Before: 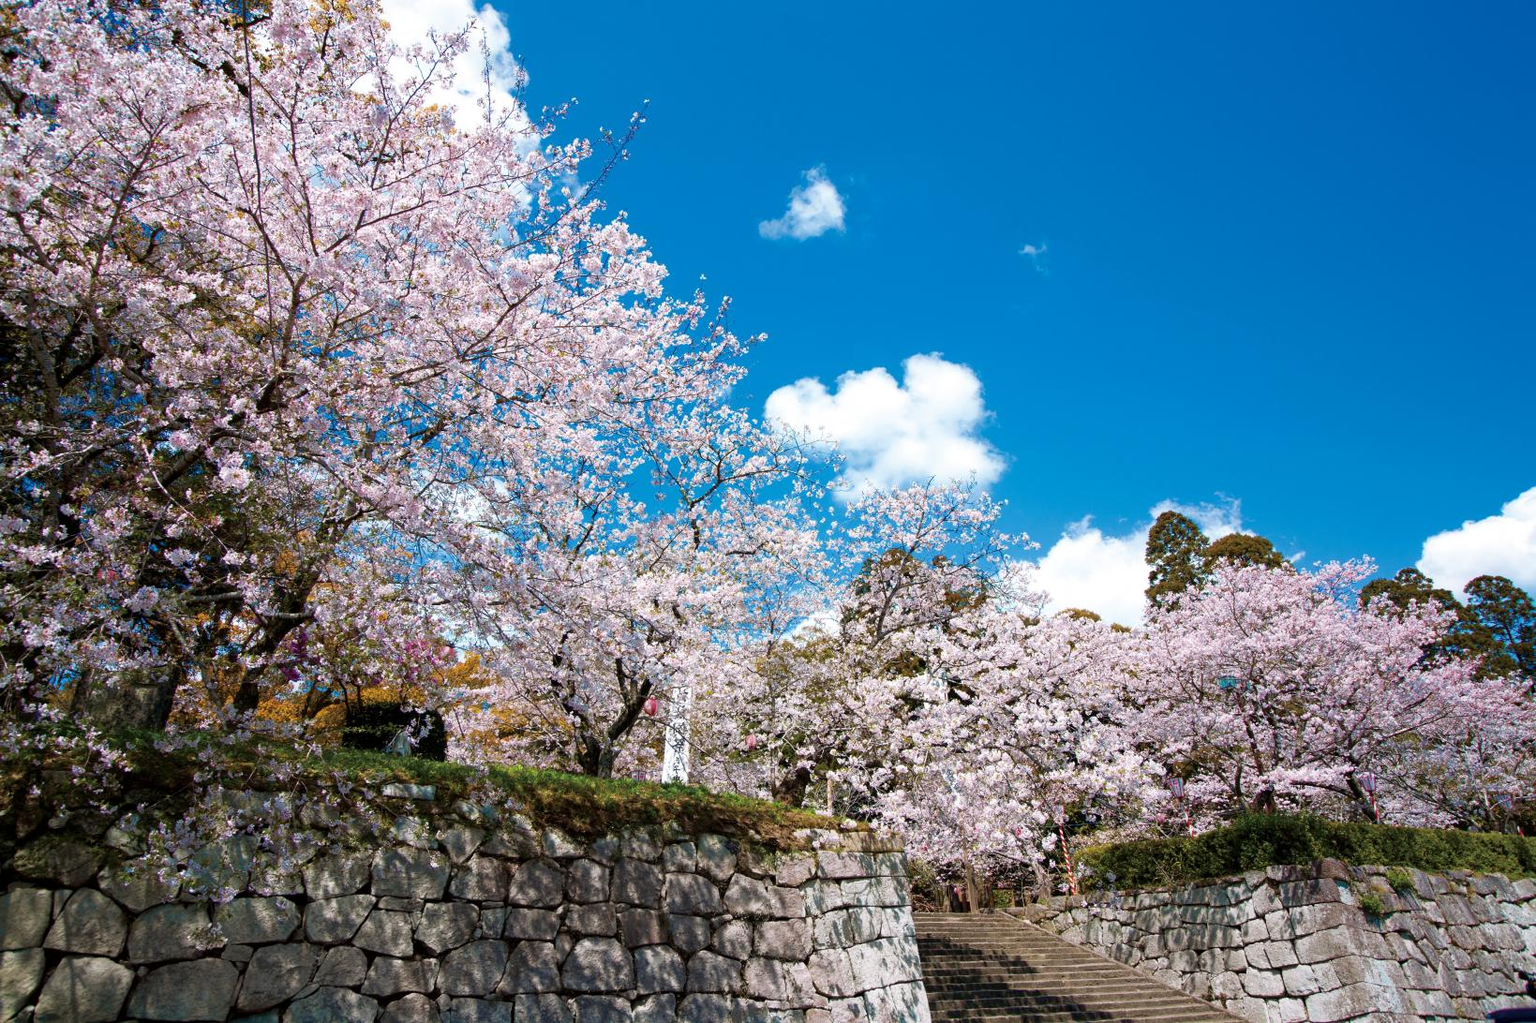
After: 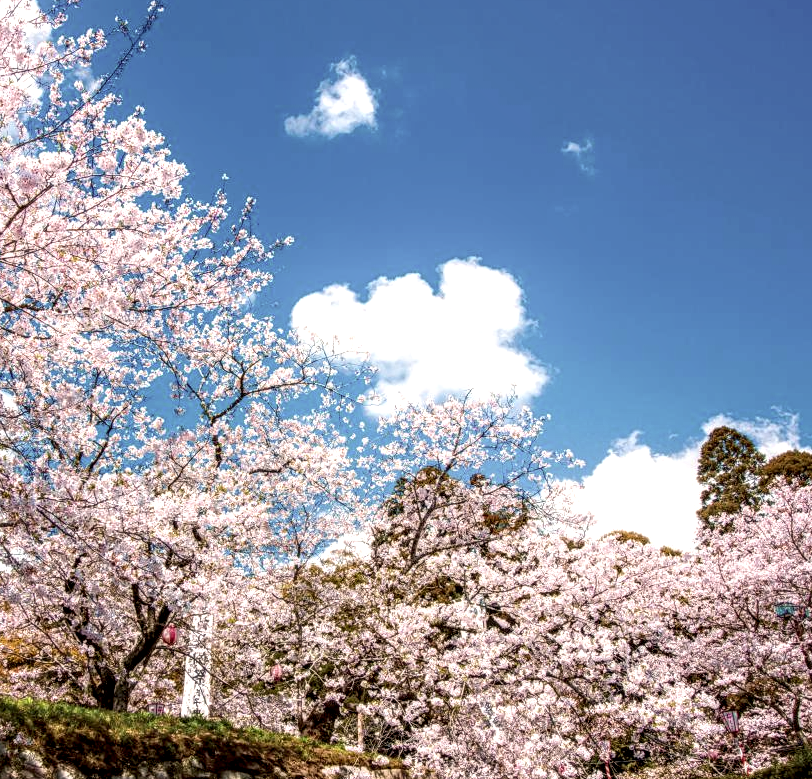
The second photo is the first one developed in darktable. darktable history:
shadows and highlights: shadows -40.15, highlights 62.88, soften with gaussian
crop: left 32.075%, top 10.976%, right 18.355%, bottom 17.596%
exposure: compensate highlight preservation false
color correction: highlights a* 6.27, highlights b* 8.19, shadows a* 5.94, shadows b* 7.23, saturation 0.9
local contrast: highlights 0%, shadows 0%, detail 182%
